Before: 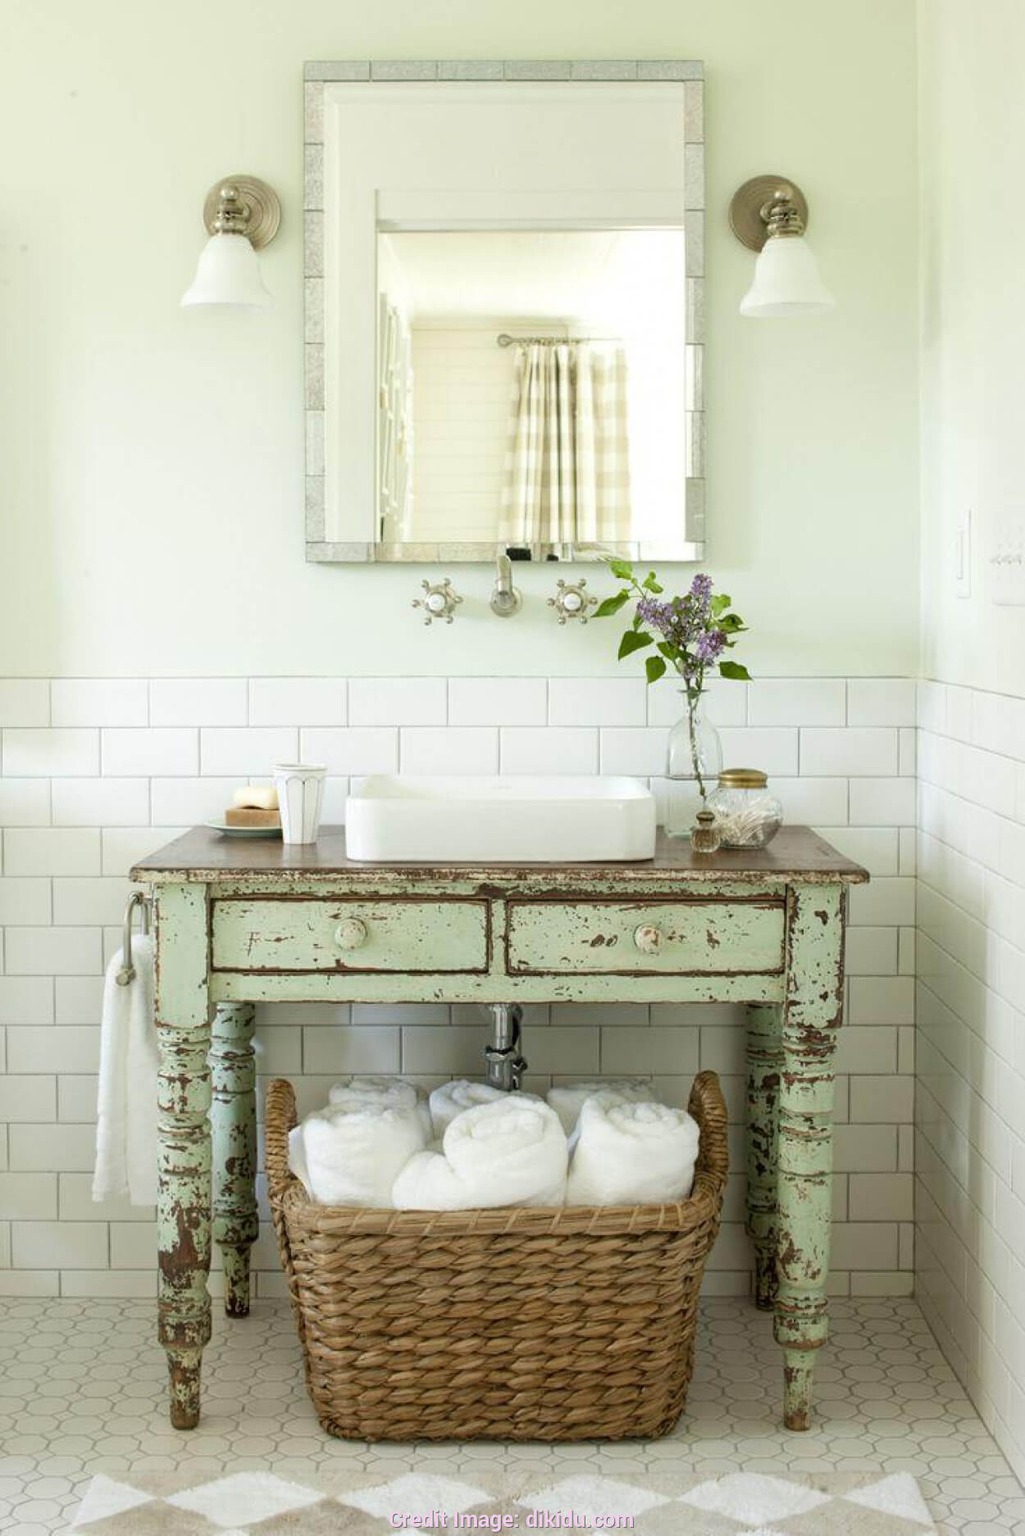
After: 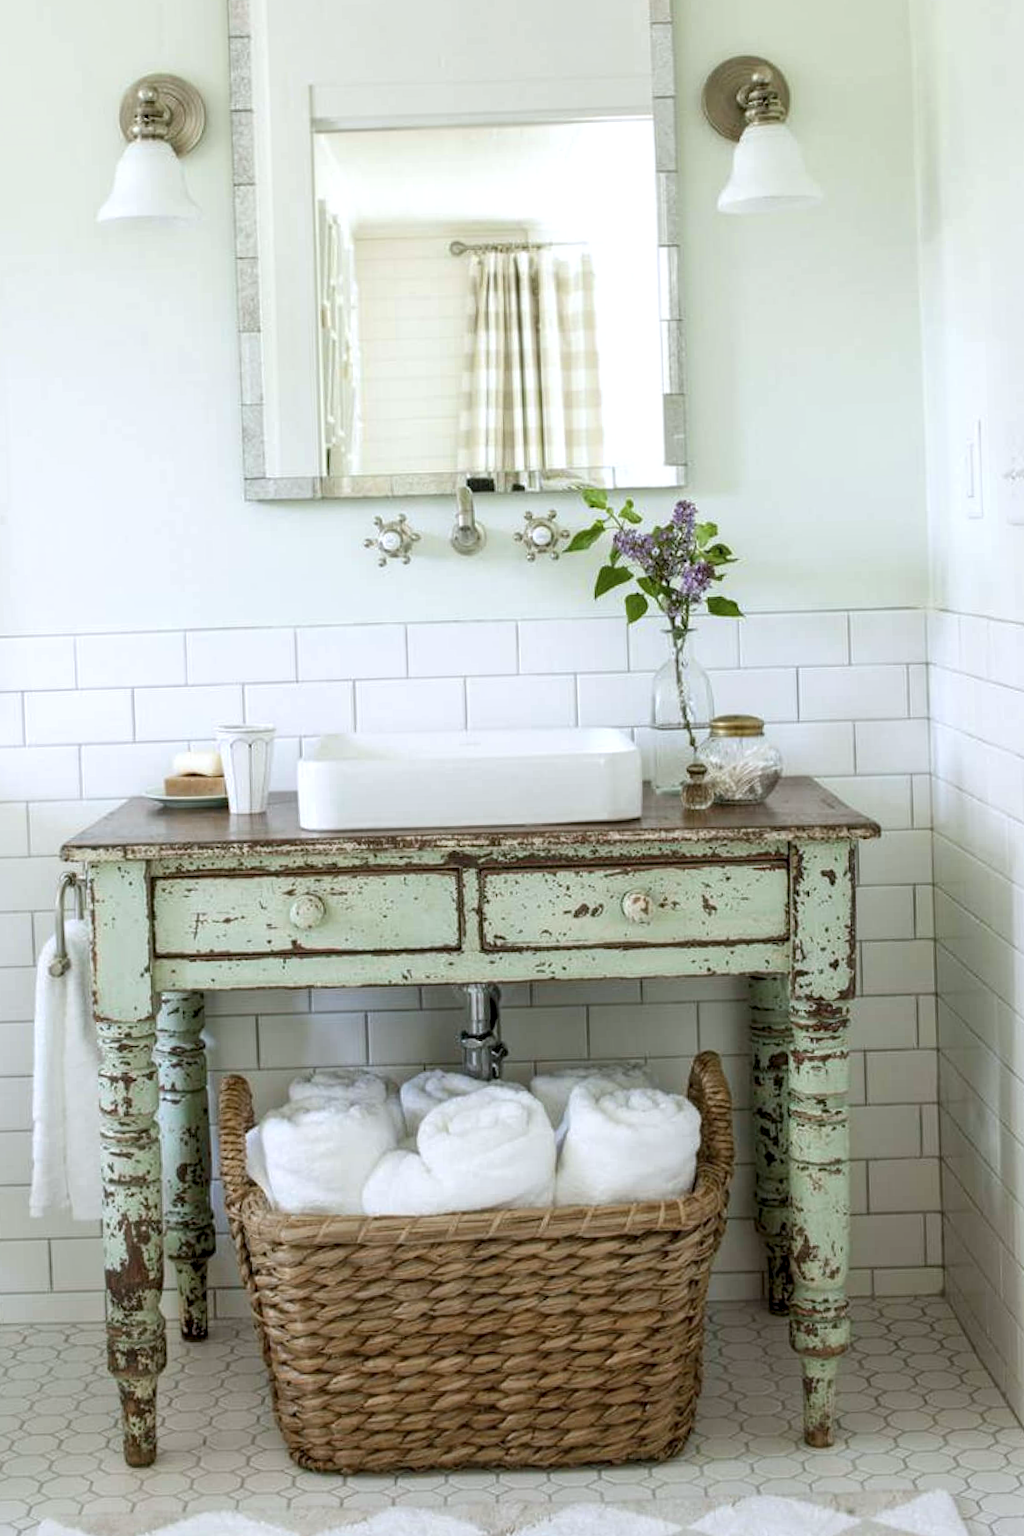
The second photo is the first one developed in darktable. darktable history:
local contrast: on, module defaults
crop and rotate: angle 1.77°, left 5.758%, top 5.698%
color calibration: illuminant as shot in camera, x 0.358, y 0.373, temperature 4628.91 K
contrast brightness saturation: saturation -0.059
